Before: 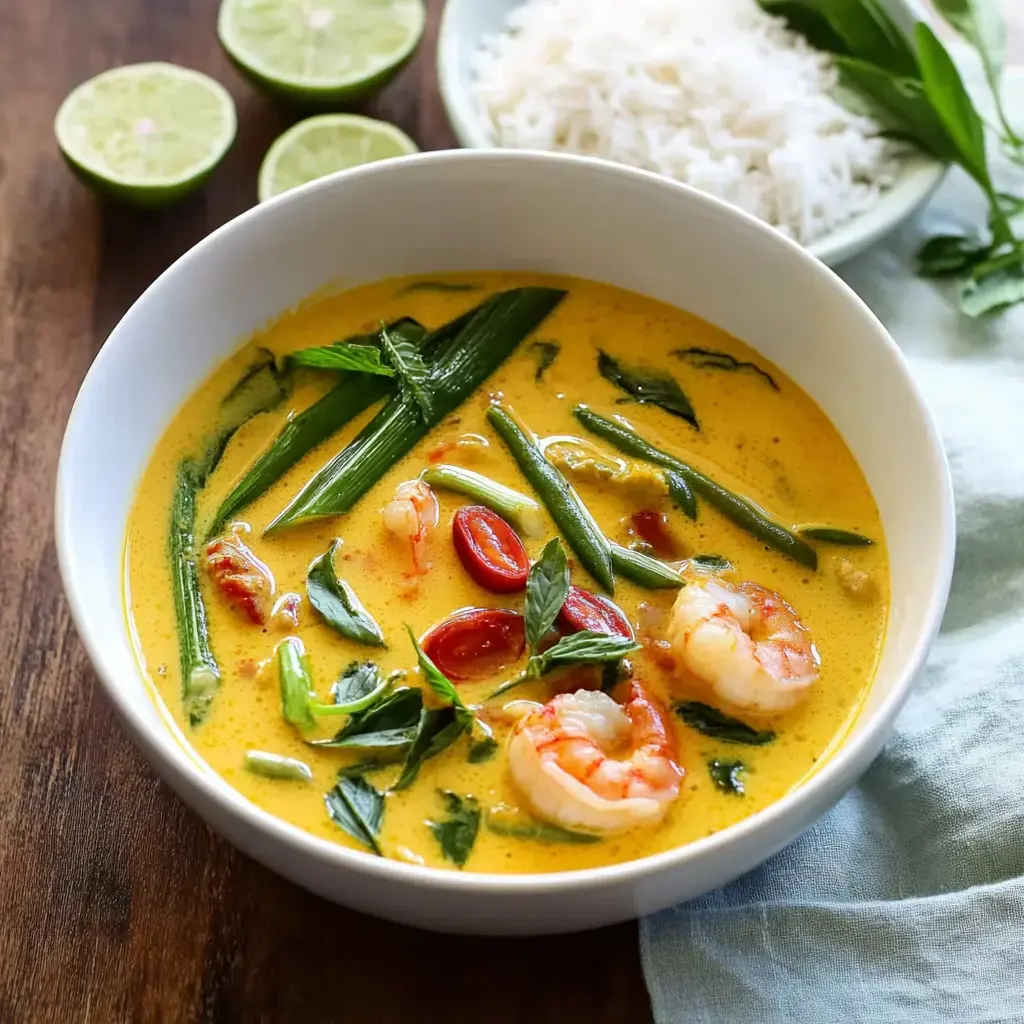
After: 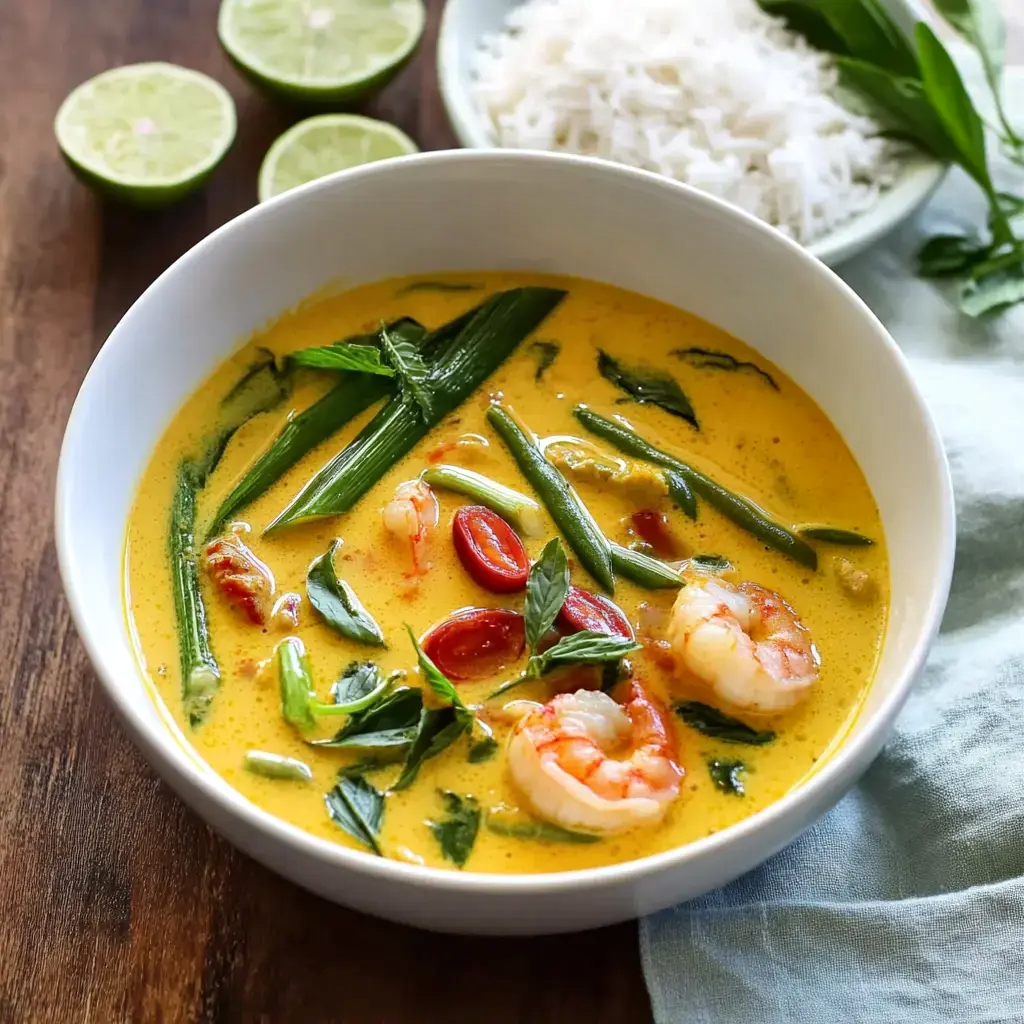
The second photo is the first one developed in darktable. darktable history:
shadows and highlights: white point adjustment 0.975, shadows color adjustment 99.16%, highlights color adjustment 0.442%, soften with gaussian
